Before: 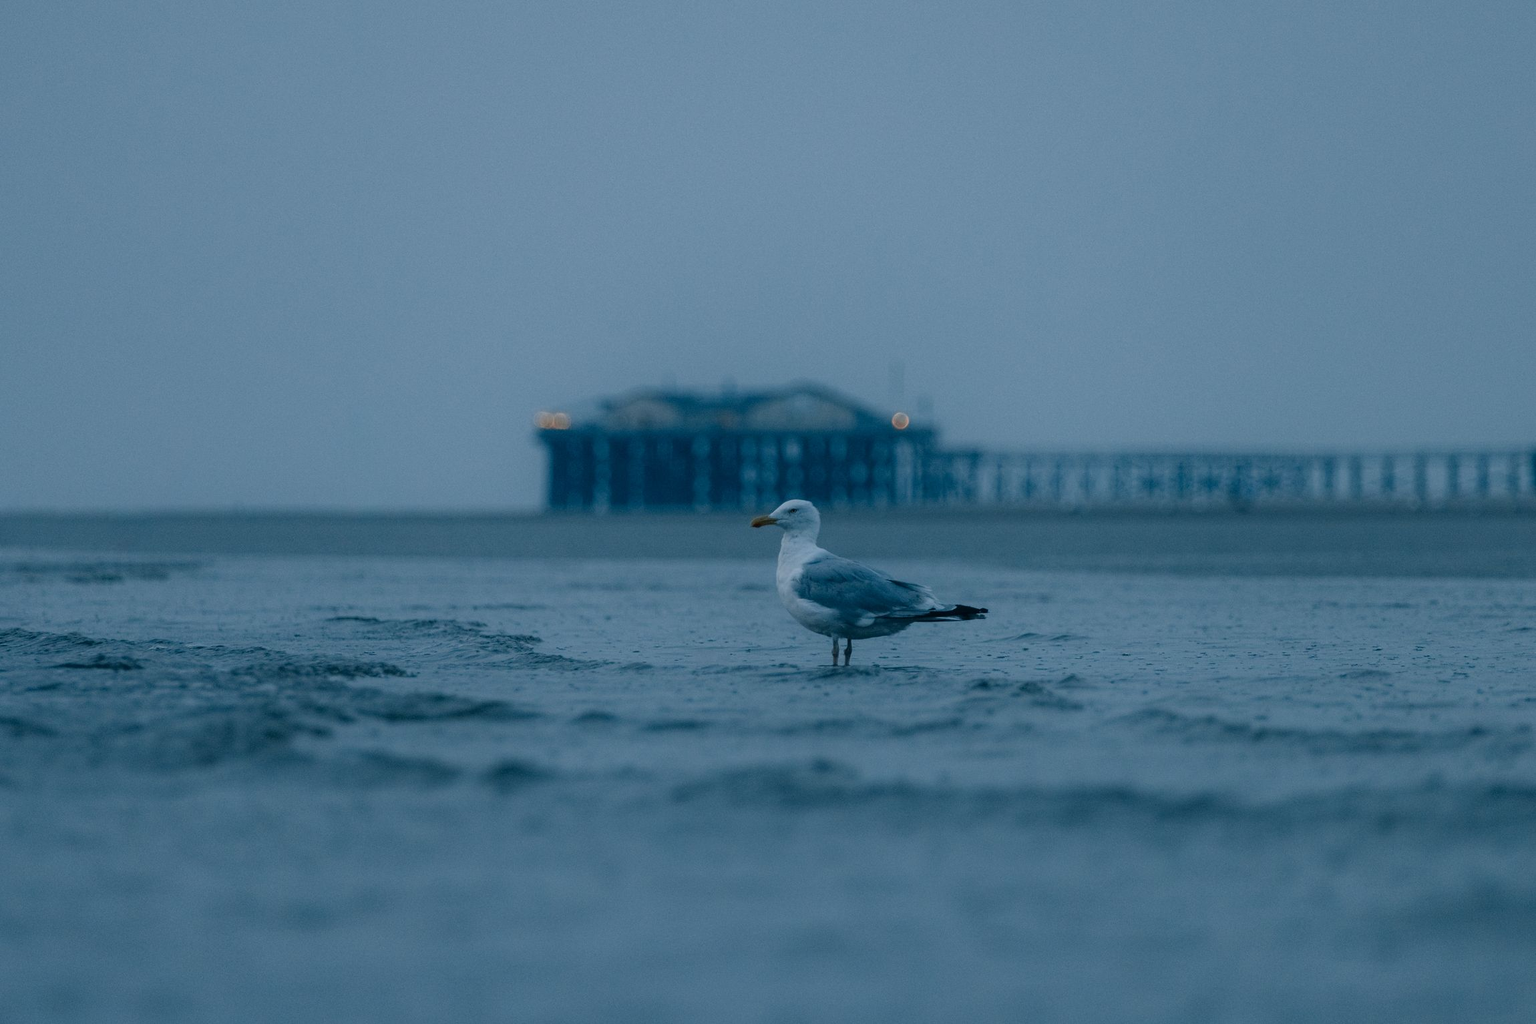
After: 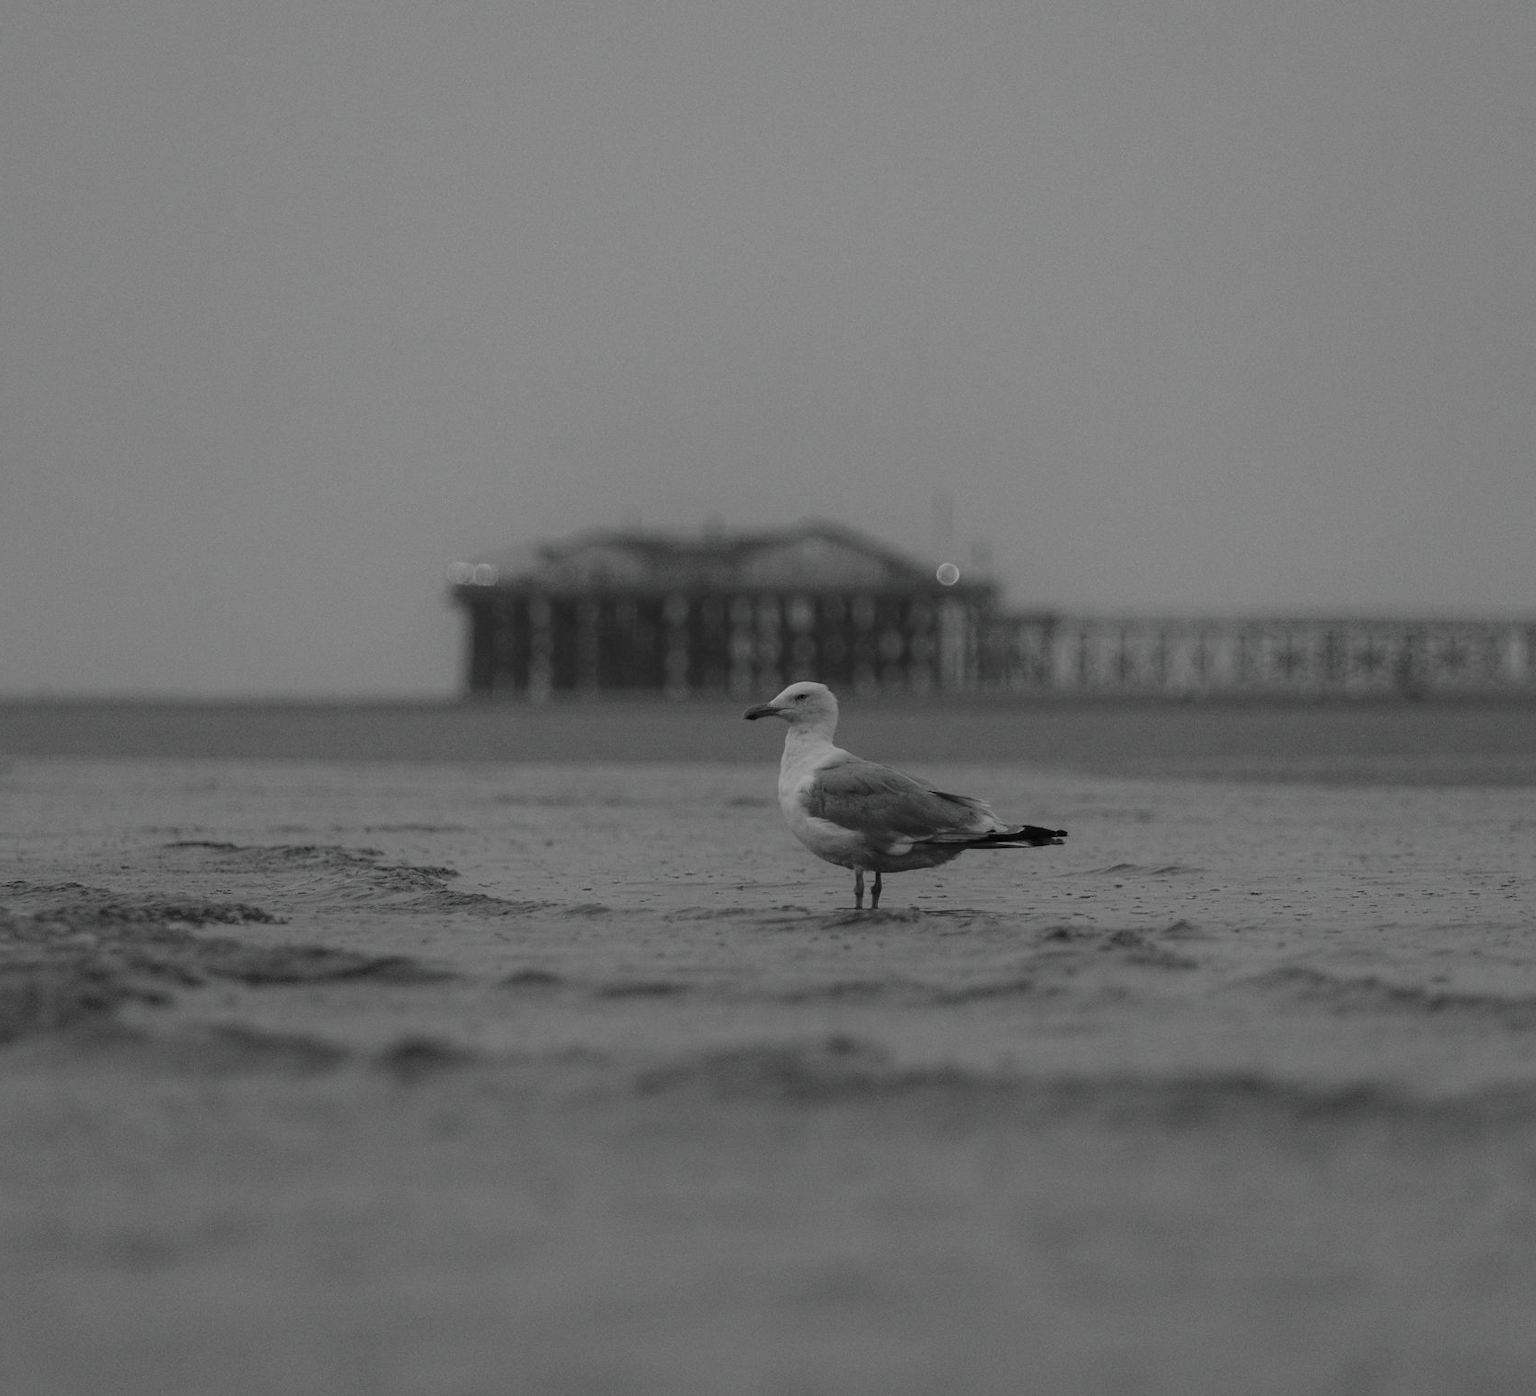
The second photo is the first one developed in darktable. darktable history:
crop: left 13.418%, top 0%, right 13.249%
contrast brightness saturation: saturation -0.987
